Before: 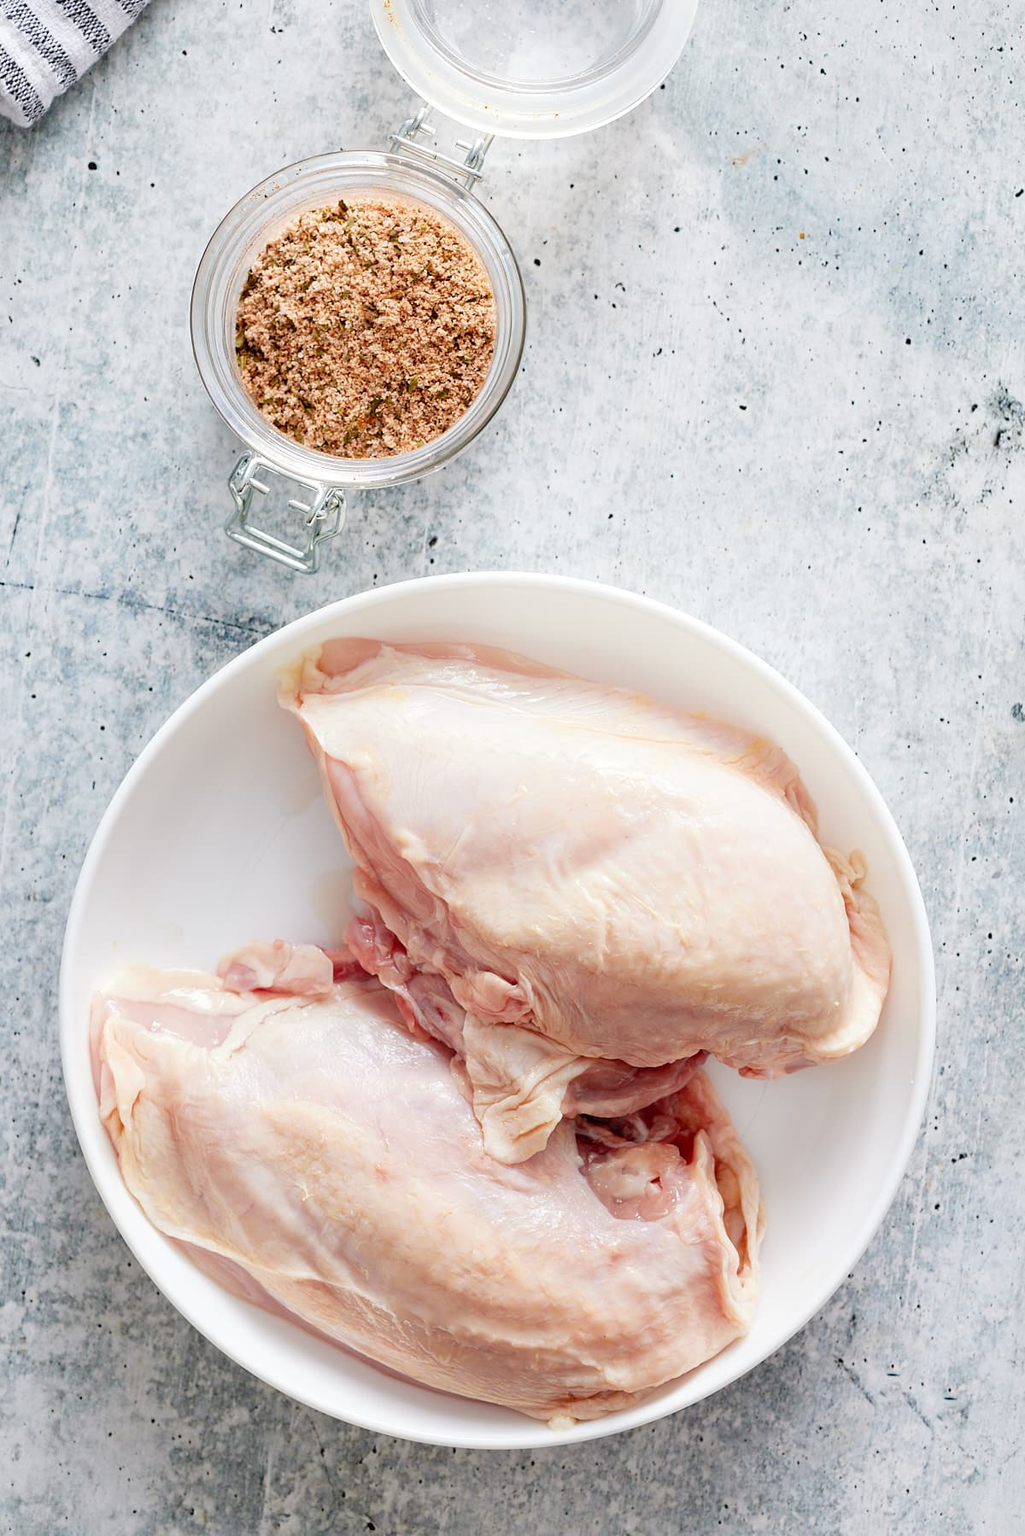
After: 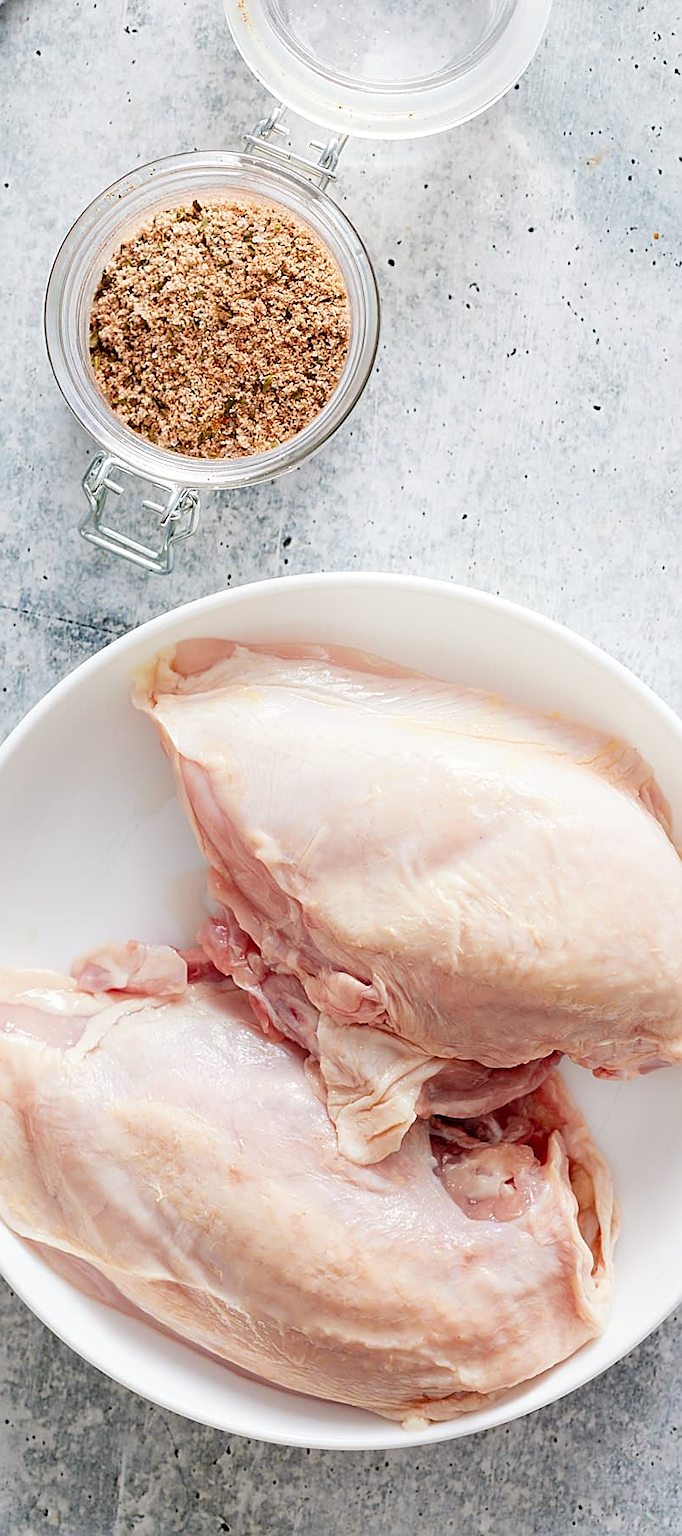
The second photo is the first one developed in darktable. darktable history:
tone equalizer: -8 EV 0.06 EV, smoothing diameter 25%, edges refinement/feathering 10, preserve details guided filter
crop and rotate: left 14.292%, right 19.041%
white balance: emerald 1
sharpen: on, module defaults
